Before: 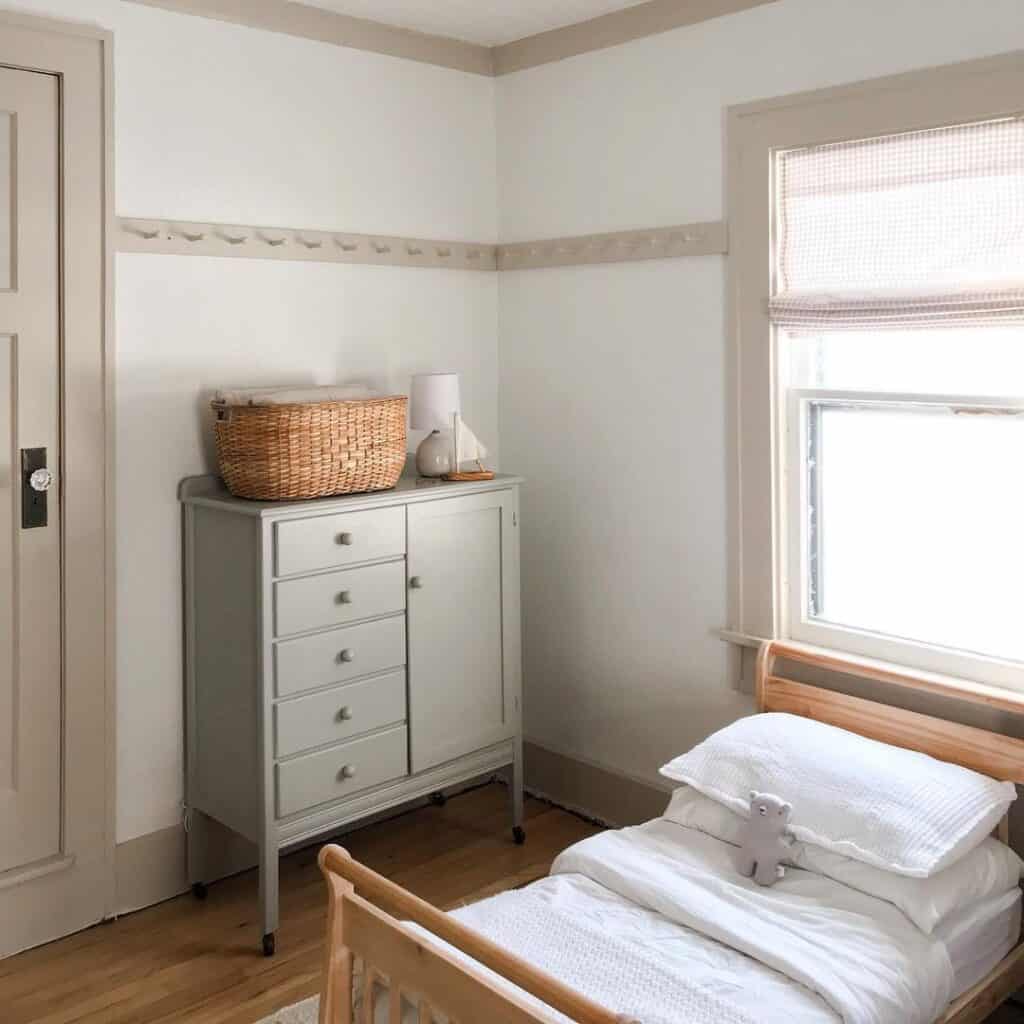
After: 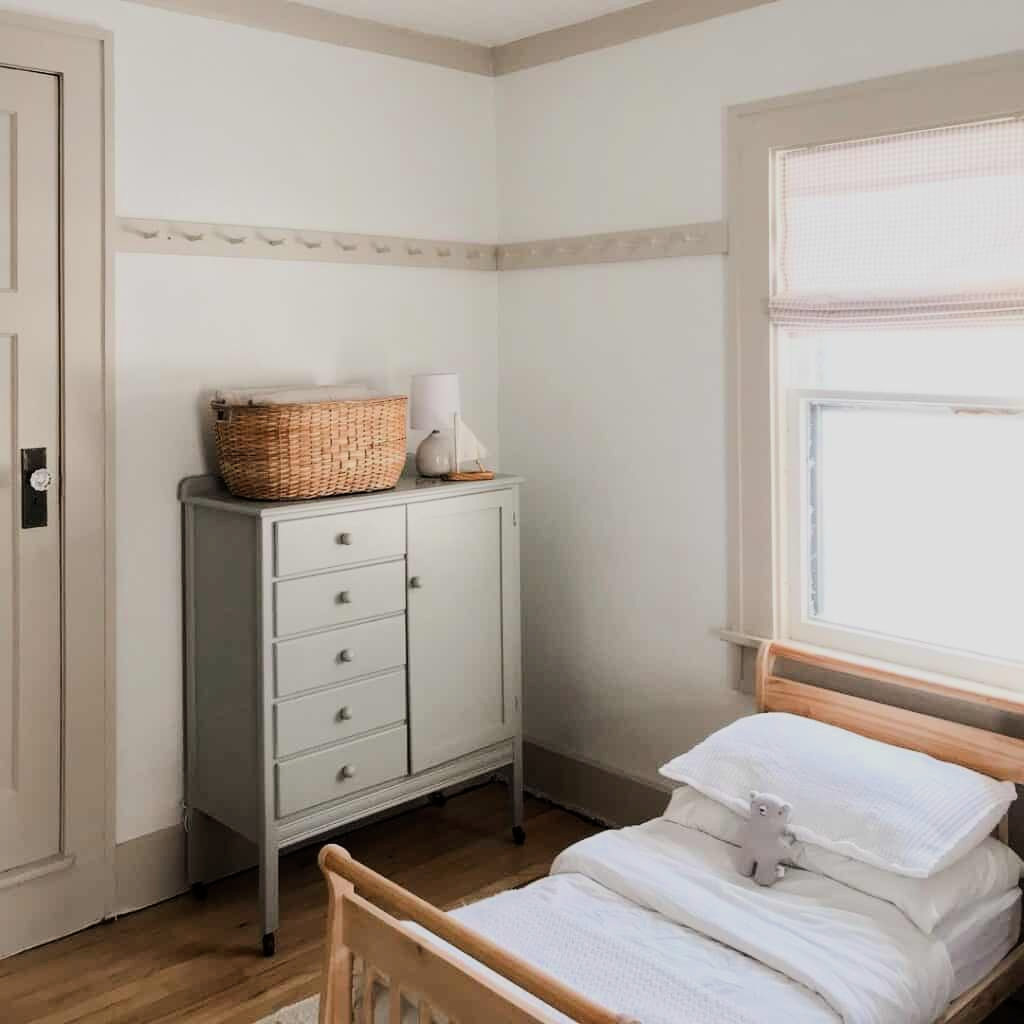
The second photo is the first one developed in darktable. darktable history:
filmic rgb: black relative exposure -7.98 EV, white relative exposure 4.05 EV, hardness 4.13, contrast 1.365, preserve chrominance max RGB, color science v6 (2022), contrast in shadows safe, contrast in highlights safe
